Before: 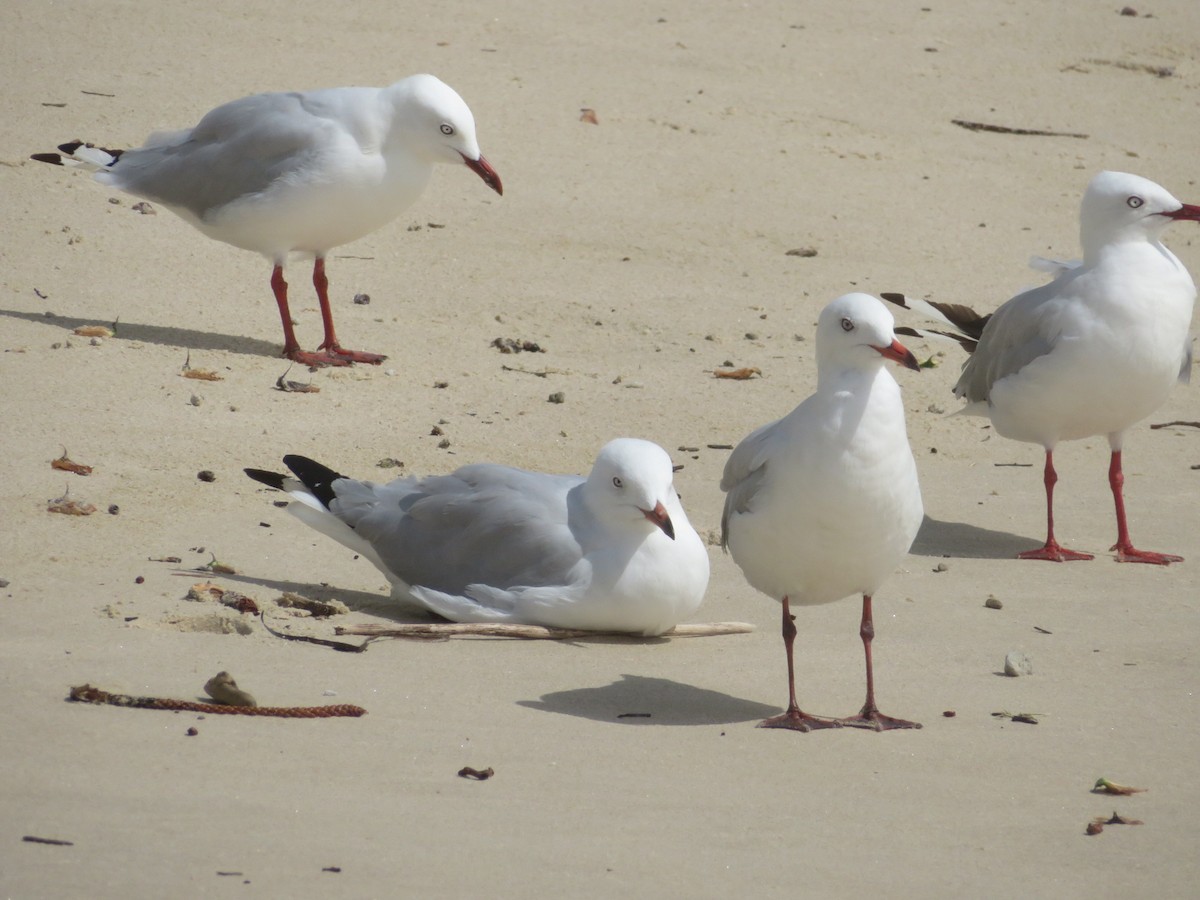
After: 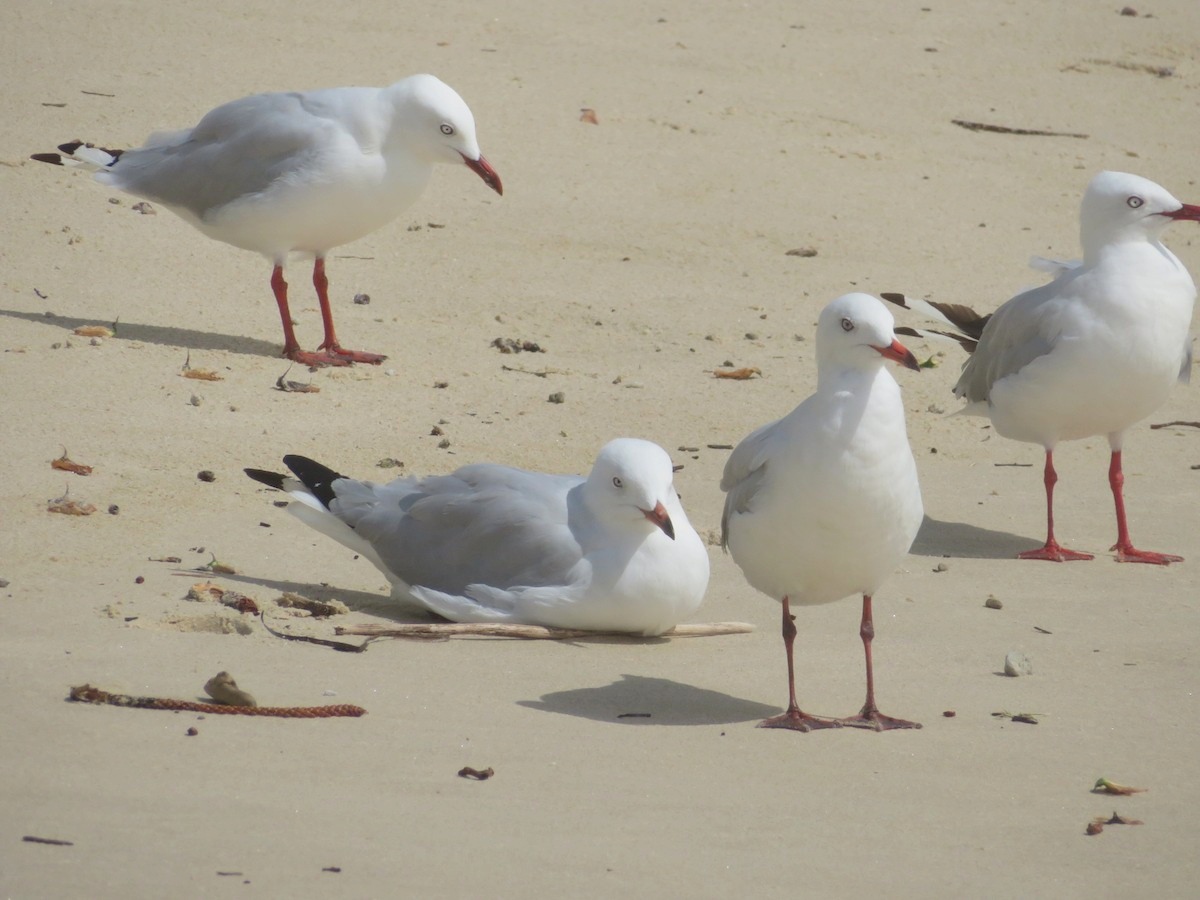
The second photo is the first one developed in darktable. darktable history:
contrast brightness saturation: contrast -0.1, brightness 0.045, saturation 0.083
